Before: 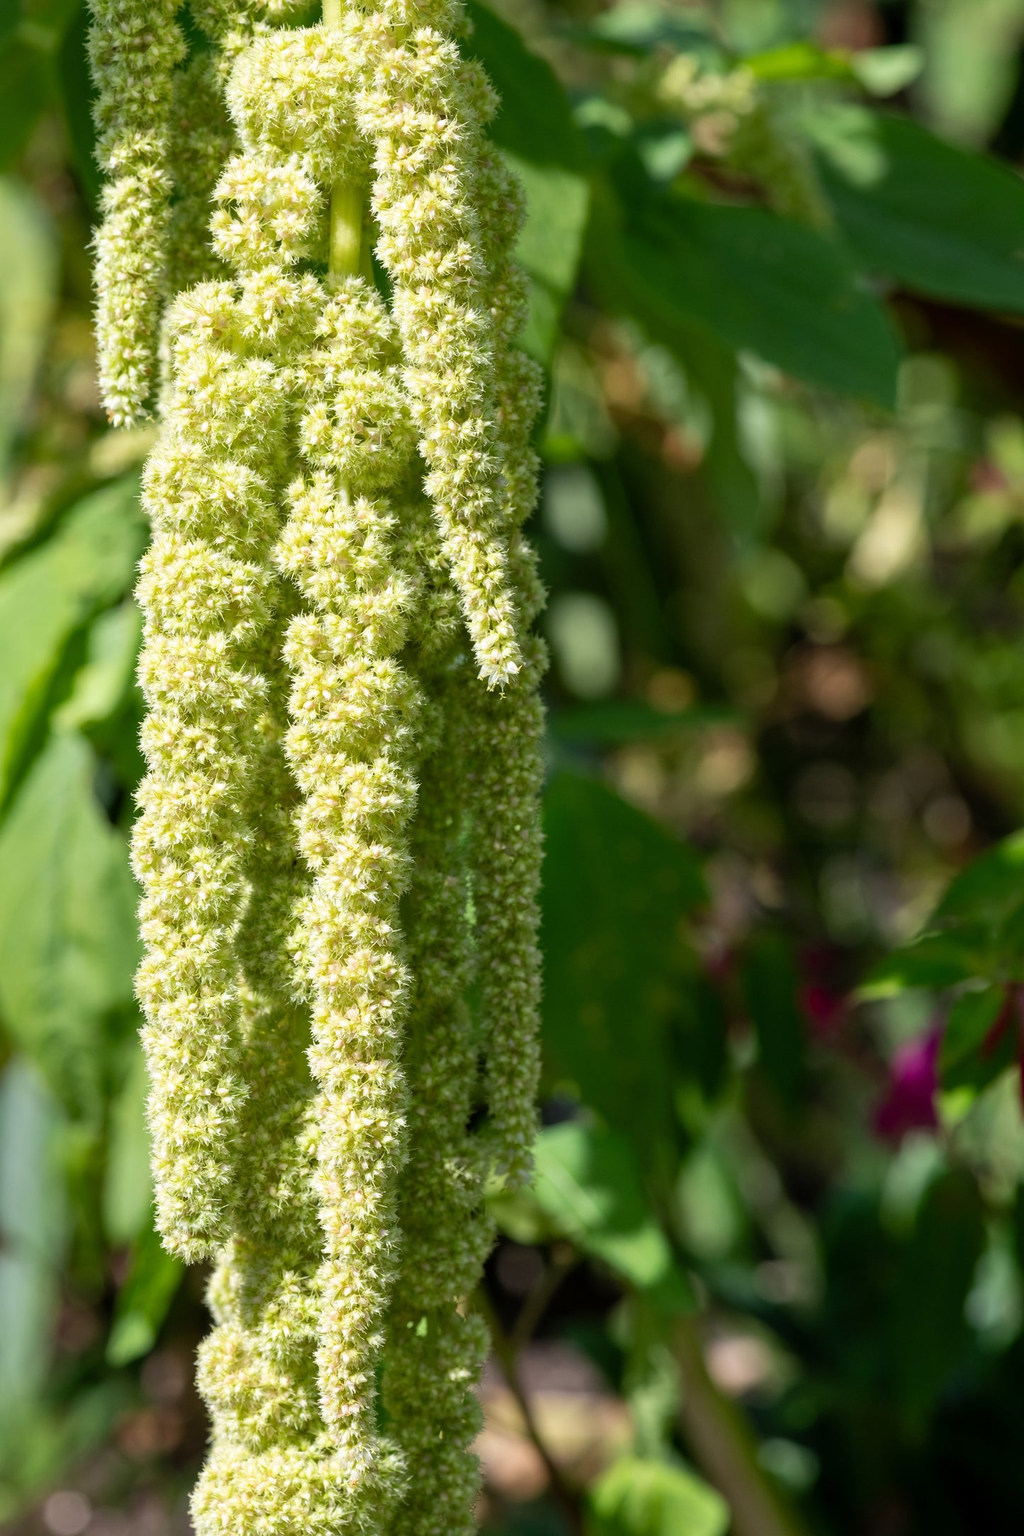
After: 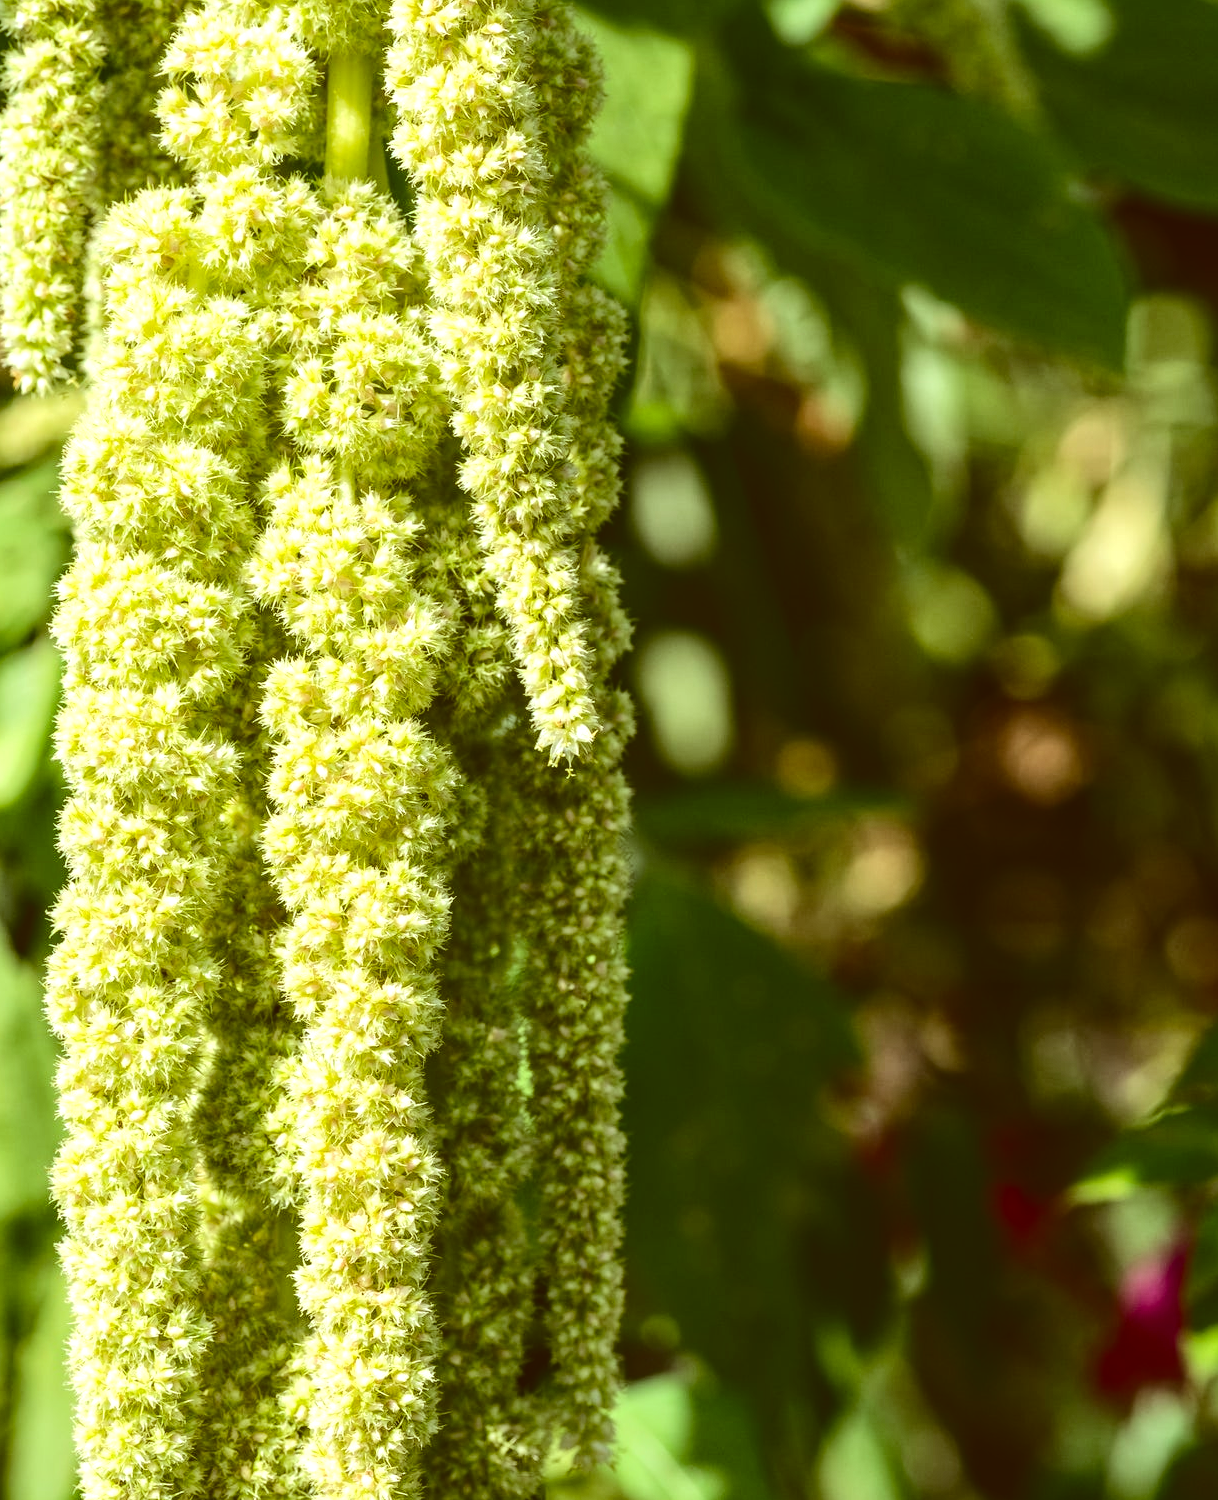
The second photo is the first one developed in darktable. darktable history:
local contrast: on, module defaults
color correction: highlights a* -5.4, highlights b* 9.8, shadows a* 9.22, shadows b* 24.8
tone equalizer: -8 EV -0.442 EV, -7 EV -0.418 EV, -6 EV -0.33 EV, -5 EV -0.212 EV, -3 EV 0.233 EV, -2 EV 0.361 EV, -1 EV 0.392 EV, +0 EV 0.424 EV, edges refinement/feathering 500, mask exposure compensation -1.57 EV, preserve details no
tone curve: curves: ch0 [(0, 0) (0.003, 0.09) (0.011, 0.095) (0.025, 0.097) (0.044, 0.108) (0.069, 0.117) (0.1, 0.129) (0.136, 0.151) (0.177, 0.185) (0.224, 0.229) (0.277, 0.299) (0.335, 0.379) (0.399, 0.469) (0.468, 0.55) (0.543, 0.629) (0.623, 0.702) (0.709, 0.775) (0.801, 0.85) (0.898, 0.91) (1, 1)], color space Lab, independent channels, preserve colors none
crop and rotate: left 9.621%, top 9.651%, right 6.088%, bottom 21.121%
